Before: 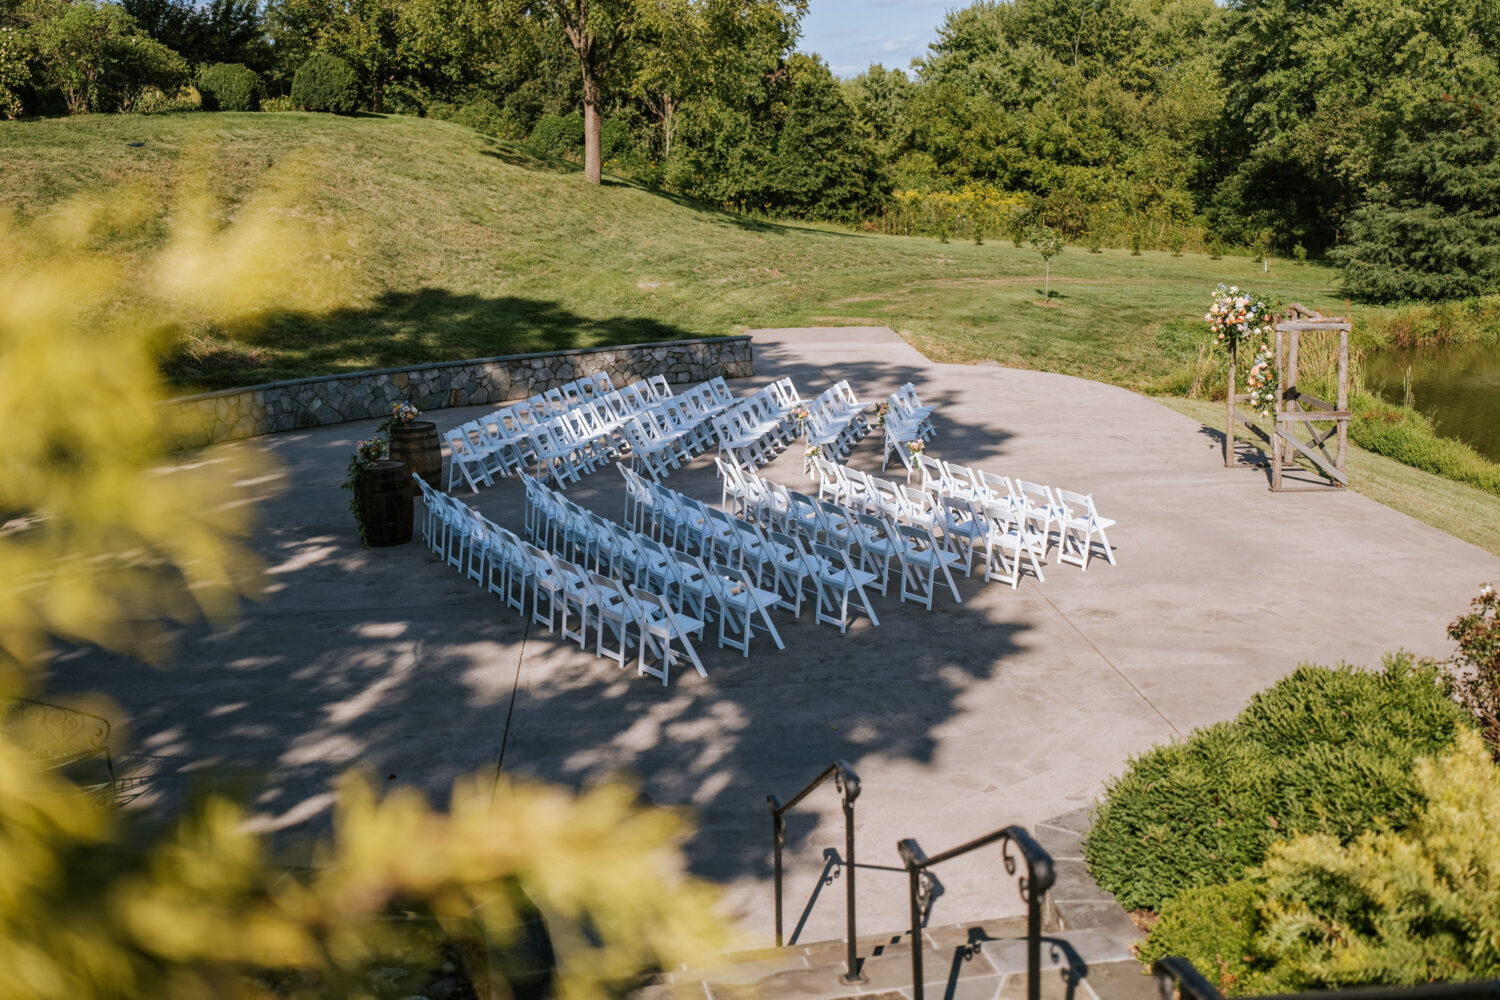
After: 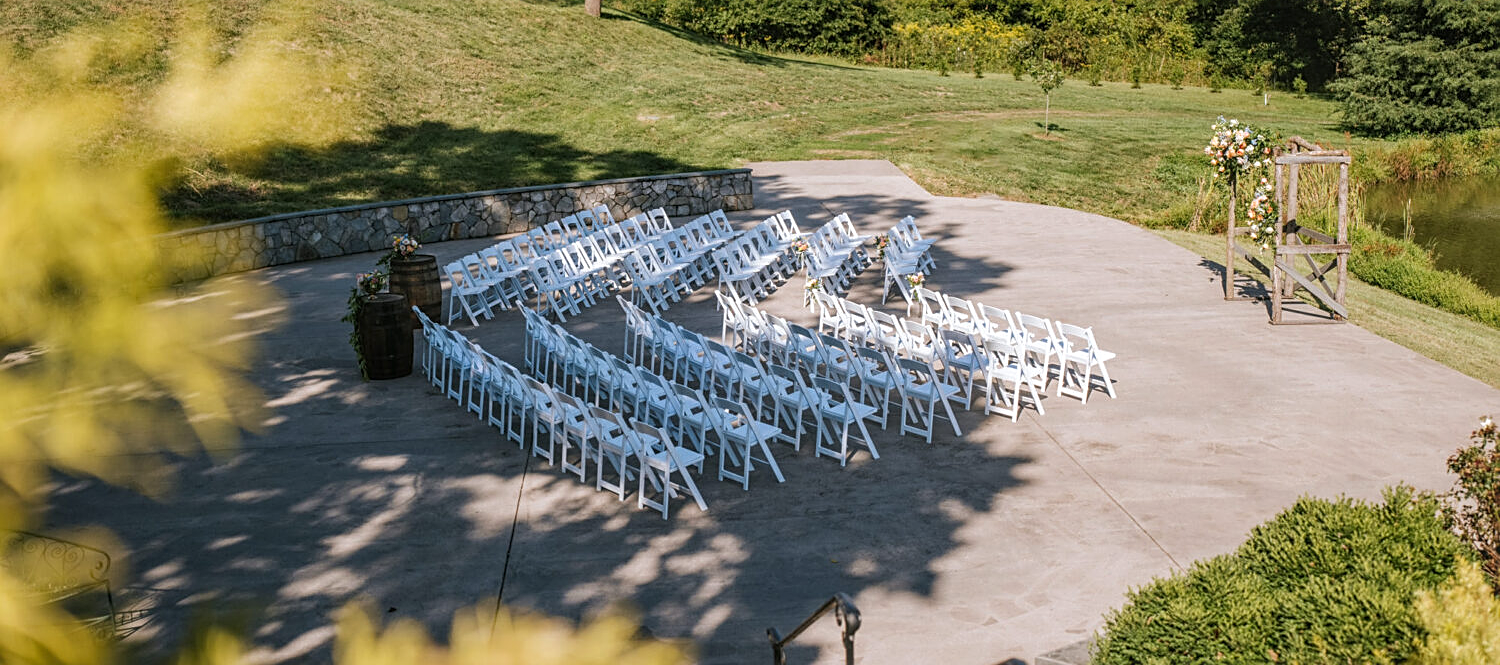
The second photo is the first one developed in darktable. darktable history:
sharpen: on, module defaults
exposure: exposure 0.194 EV, compensate exposure bias true, compensate highlight preservation false
crop: top 16.712%, bottom 16.77%
local contrast: detail 109%
